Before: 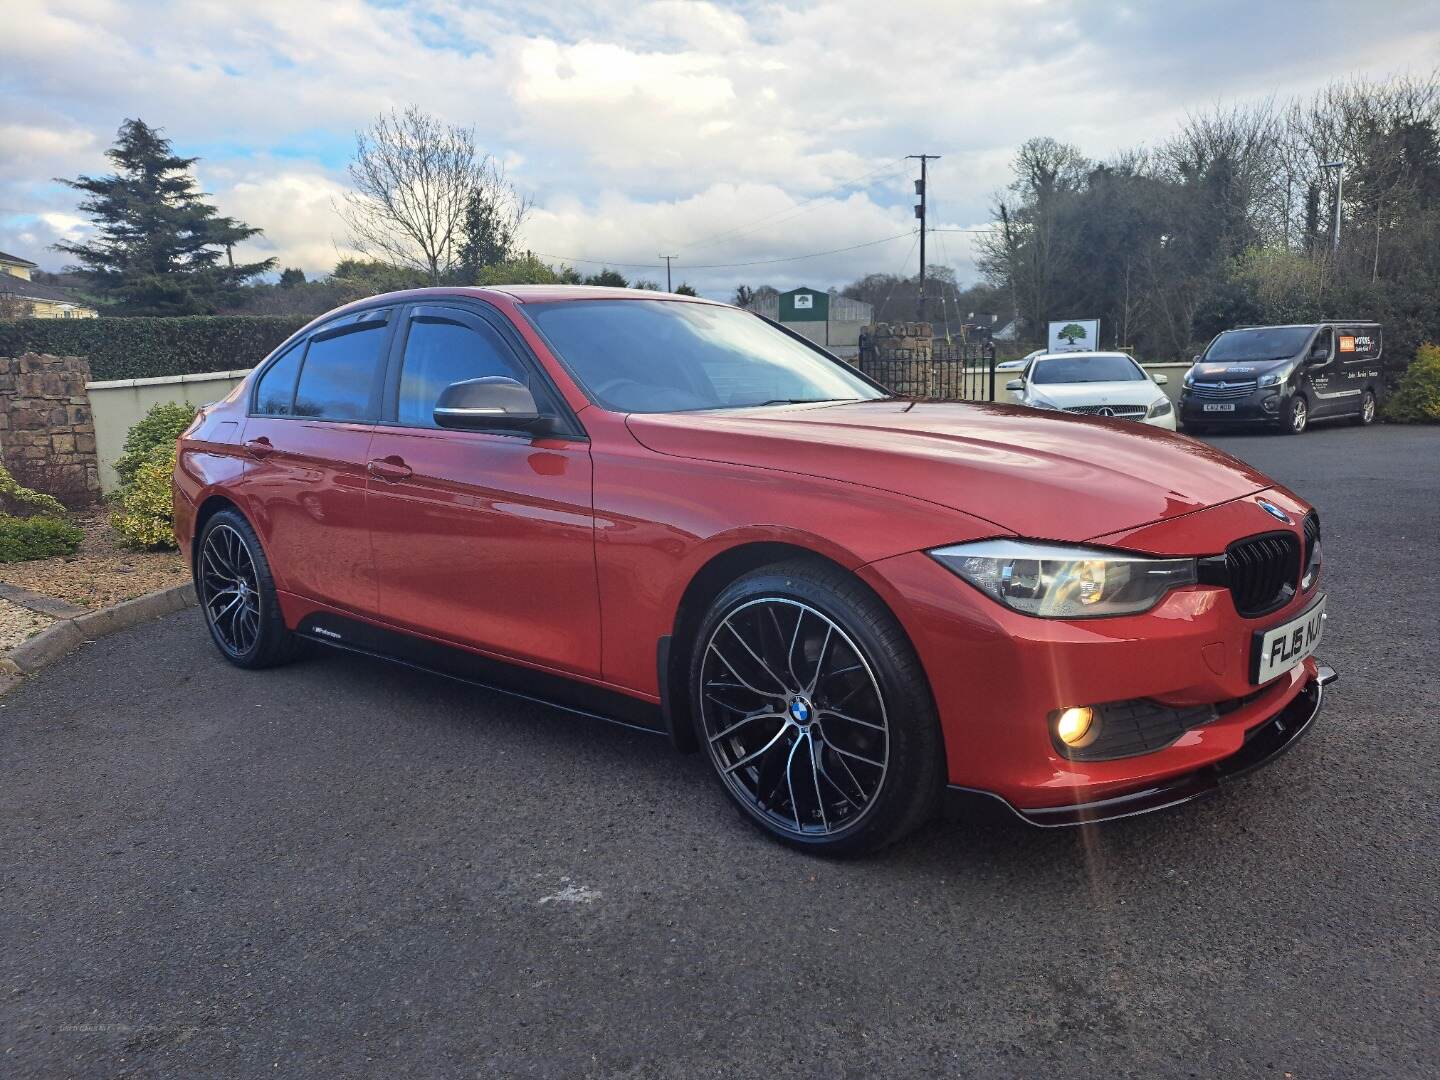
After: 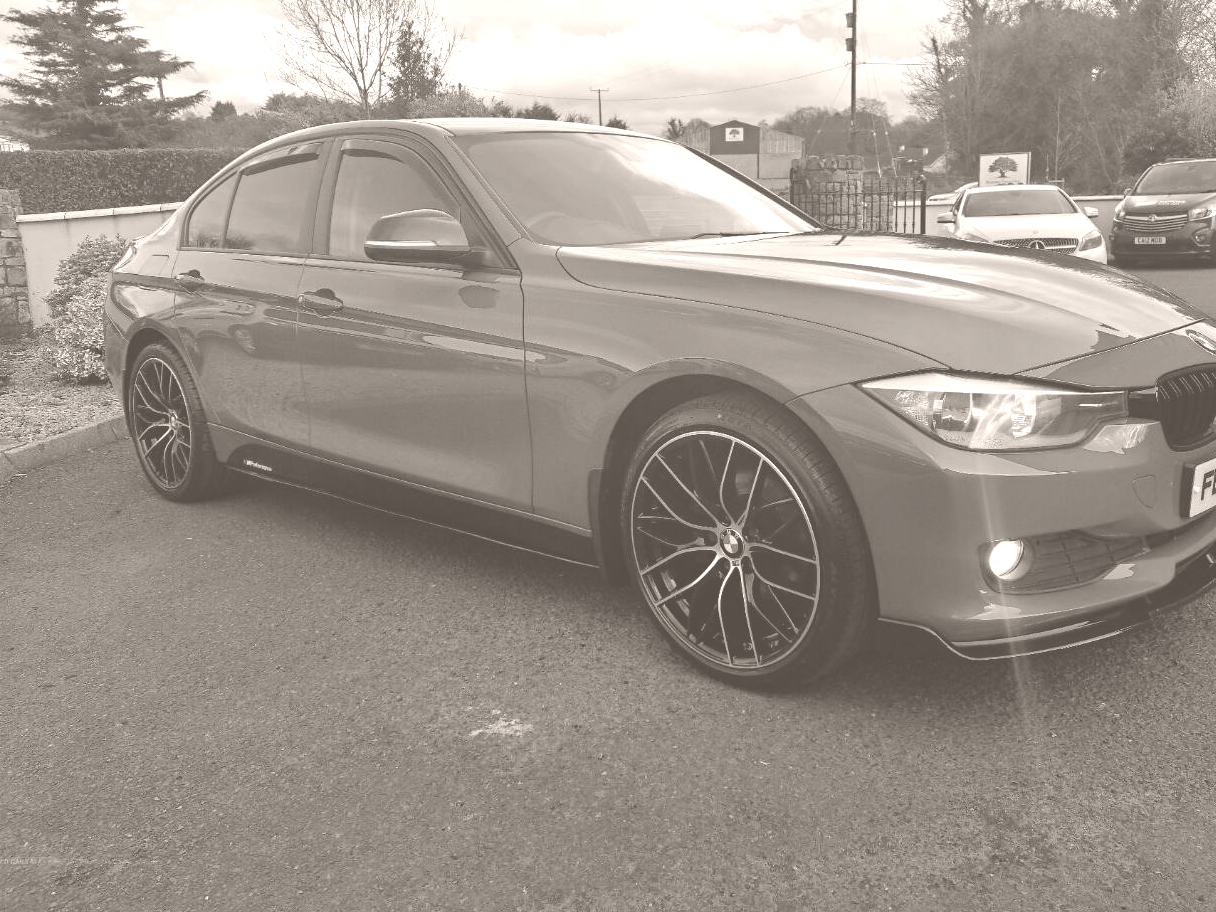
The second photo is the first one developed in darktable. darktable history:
crop and rotate: left 4.842%, top 15.51%, right 10.668%
exposure: black level correction 0, exposure -0.766 EV, compensate highlight preservation false
colorize: hue 34.49°, saturation 35.33%, source mix 100%, lightness 55%, version 1
